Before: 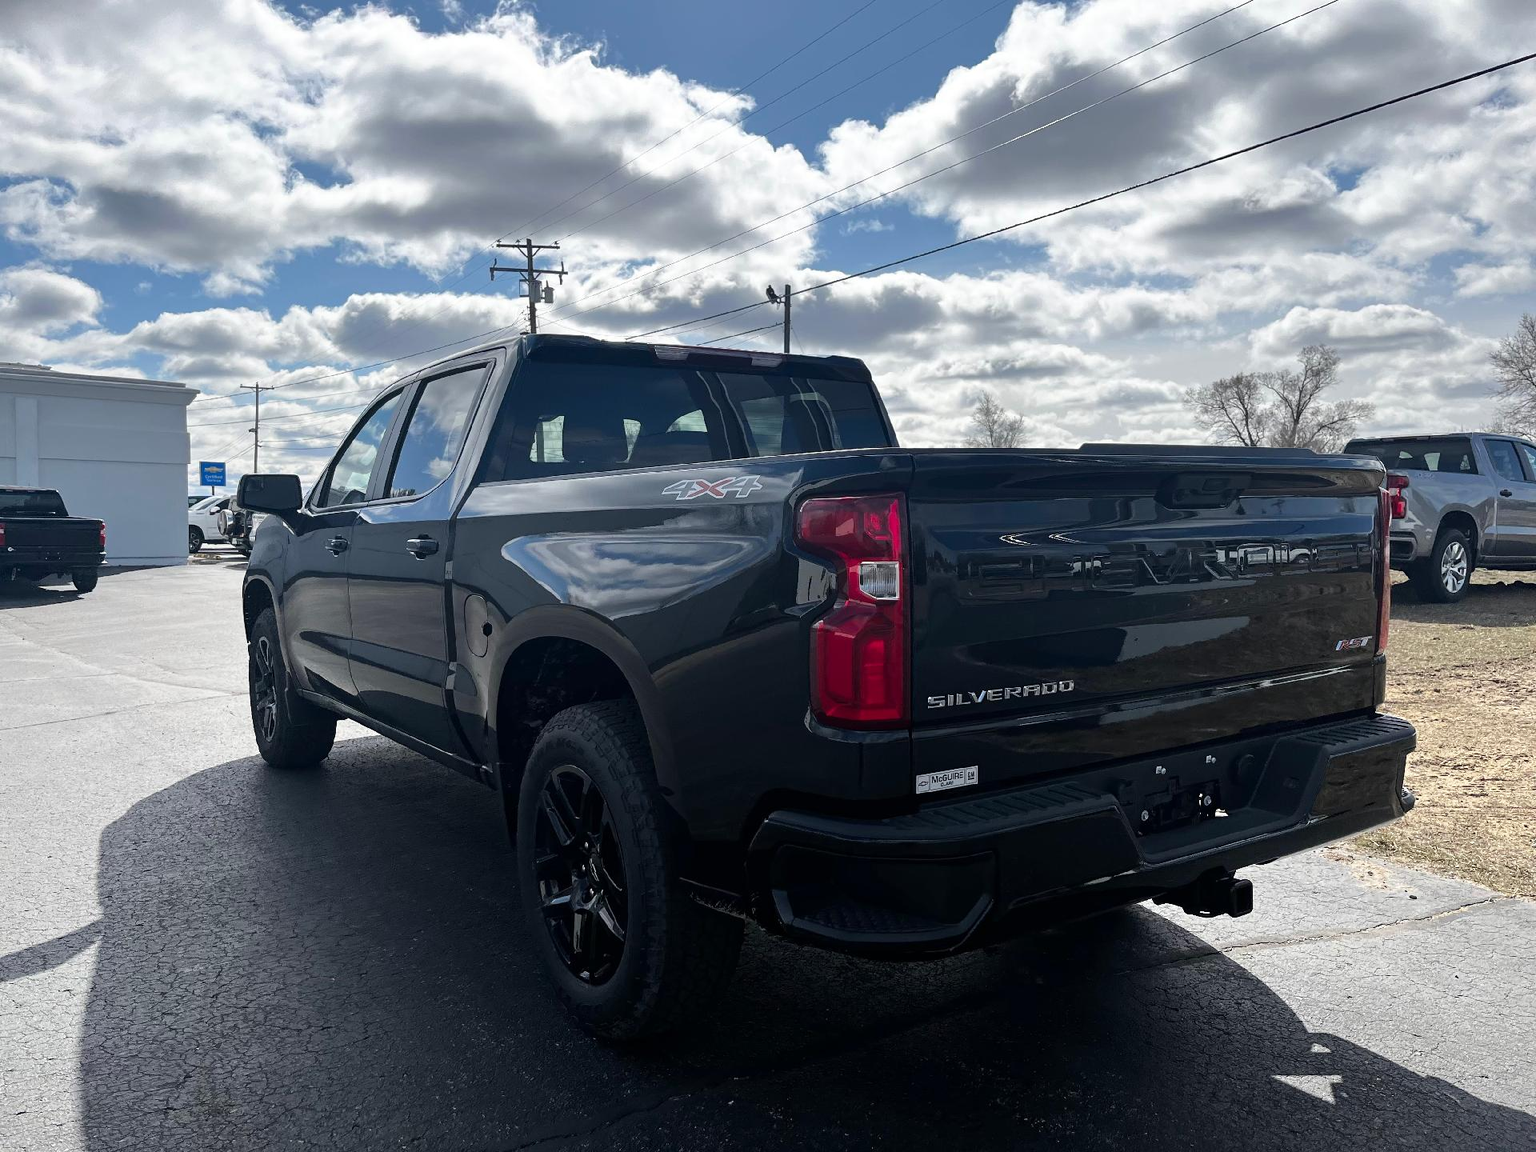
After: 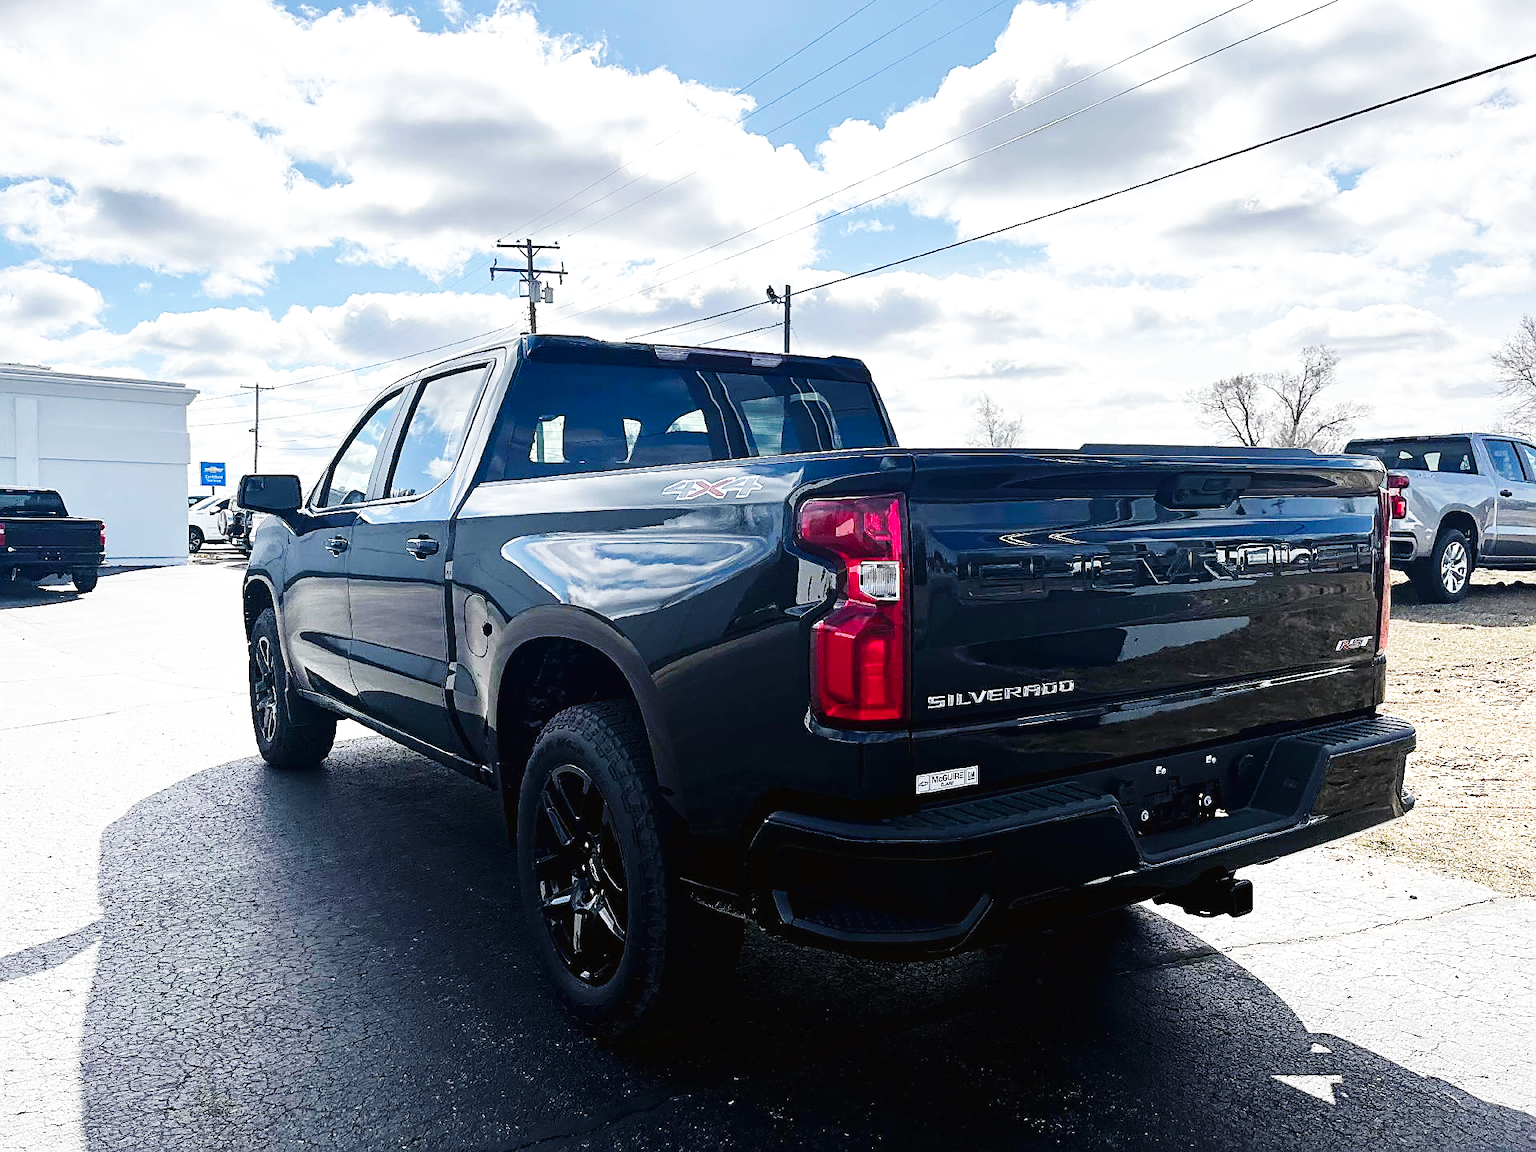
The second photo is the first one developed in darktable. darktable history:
sharpen: on, module defaults
base curve: curves: ch0 [(0, 0.003) (0.001, 0.002) (0.006, 0.004) (0.02, 0.022) (0.048, 0.086) (0.094, 0.234) (0.162, 0.431) (0.258, 0.629) (0.385, 0.8) (0.548, 0.918) (0.751, 0.988) (1, 1)], preserve colors none
exposure: exposure 0.201 EV, compensate exposure bias true, compensate highlight preservation false
